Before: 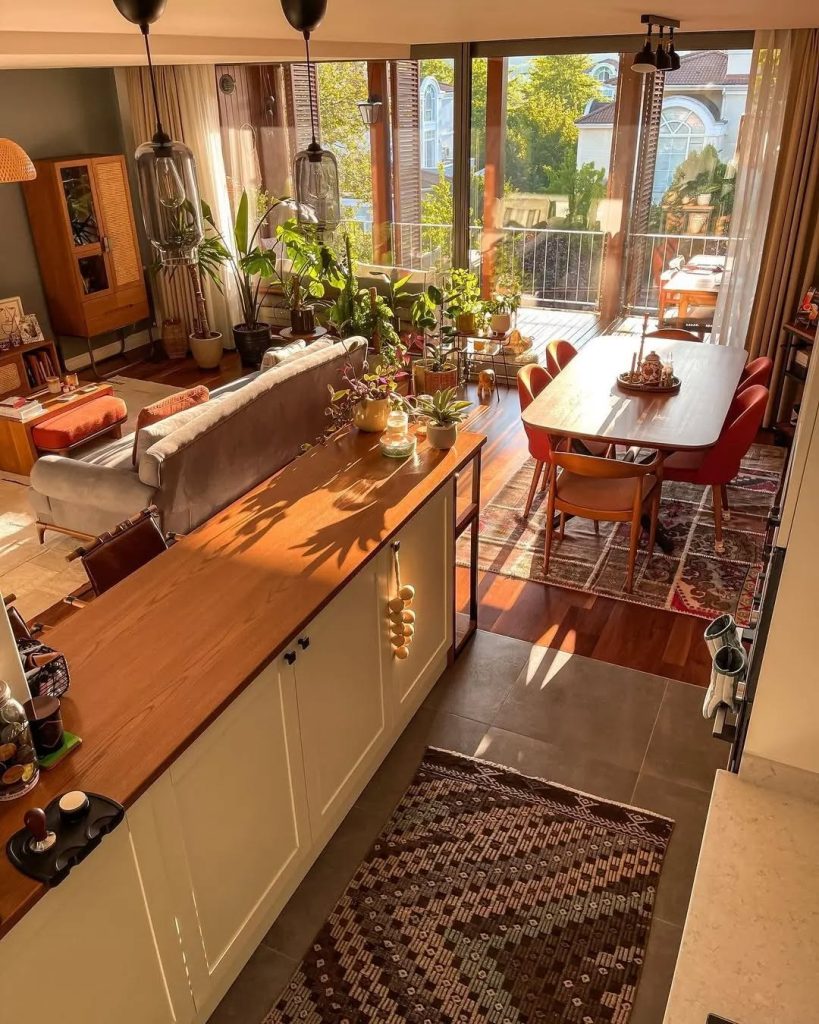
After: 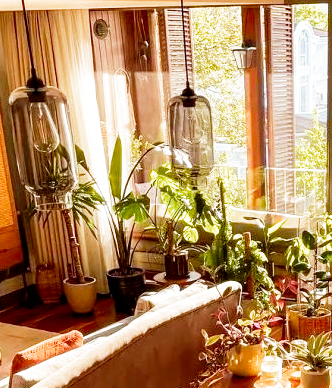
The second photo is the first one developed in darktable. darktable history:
filmic rgb: middle gray luminance 10%, black relative exposure -8.61 EV, white relative exposure 3.3 EV, threshold 6 EV, target black luminance 0%, hardness 5.2, latitude 44.69%, contrast 1.302, highlights saturation mix 5%, shadows ↔ highlights balance 24.64%, add noise in highlights 0, preserve chrominance no, color science v3 (2019), use custom middle-gray values true, iterations of high-quality reconstruction 0, contrast in highlights soft, enable highlight reconstruction true
crop: left 15.452%, top 5.459%, right 43.956%, bottom 56.62%
